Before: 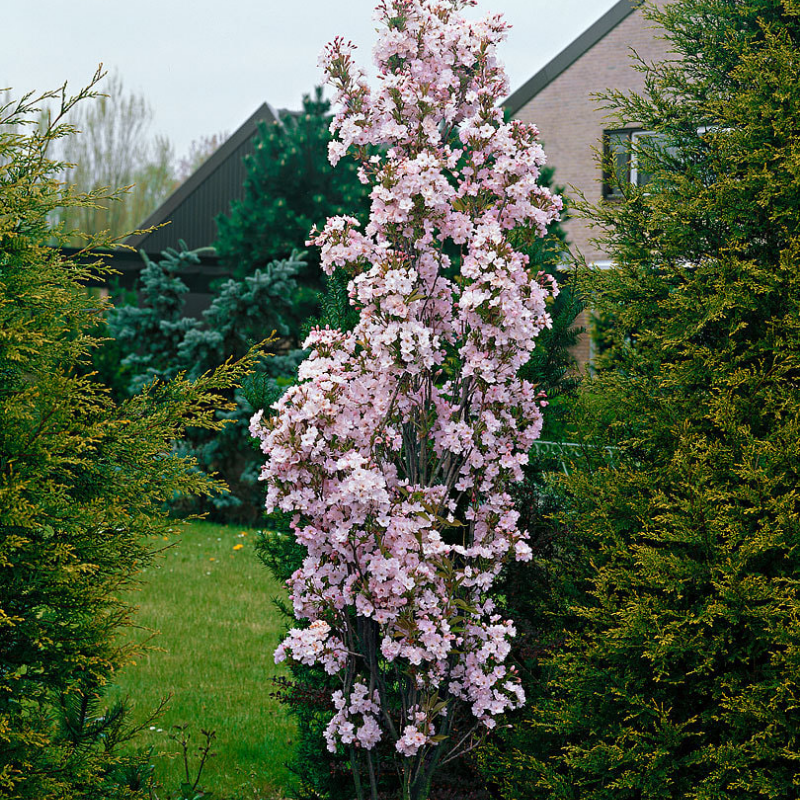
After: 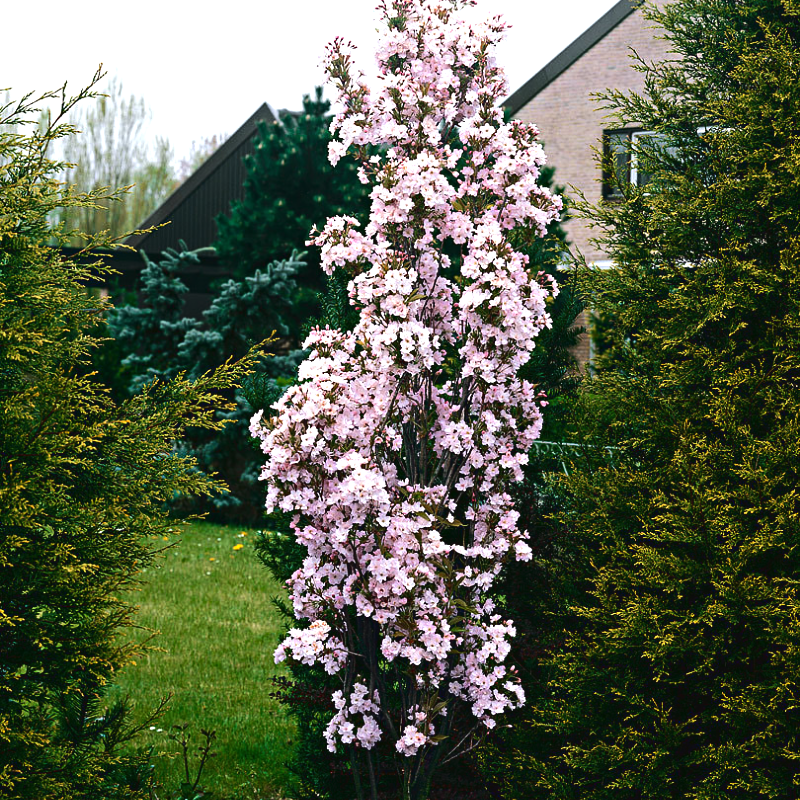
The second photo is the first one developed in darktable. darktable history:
tone curve: curves: ch0 [(0, 0.032) (0.181, 0.152) (0.751, 0.762) (1, 1)], color space Lab, linked channels, preserve colors none
tone equalizer: -8 EV -0.769 EV, -7 EV -0.69 EV, -6 EV -0.624 EV, -5 EV -0.418 EV, -3 EV 0.4 EV, -2 EV 0.6 EV, -1 EV 0.699 EV, +0 EV 0.741 EV, edges refinement/feathering 500, mask exposure compensation -1.57 EV, preserve details no
haze removal: compatibility mode true, adaptive false
